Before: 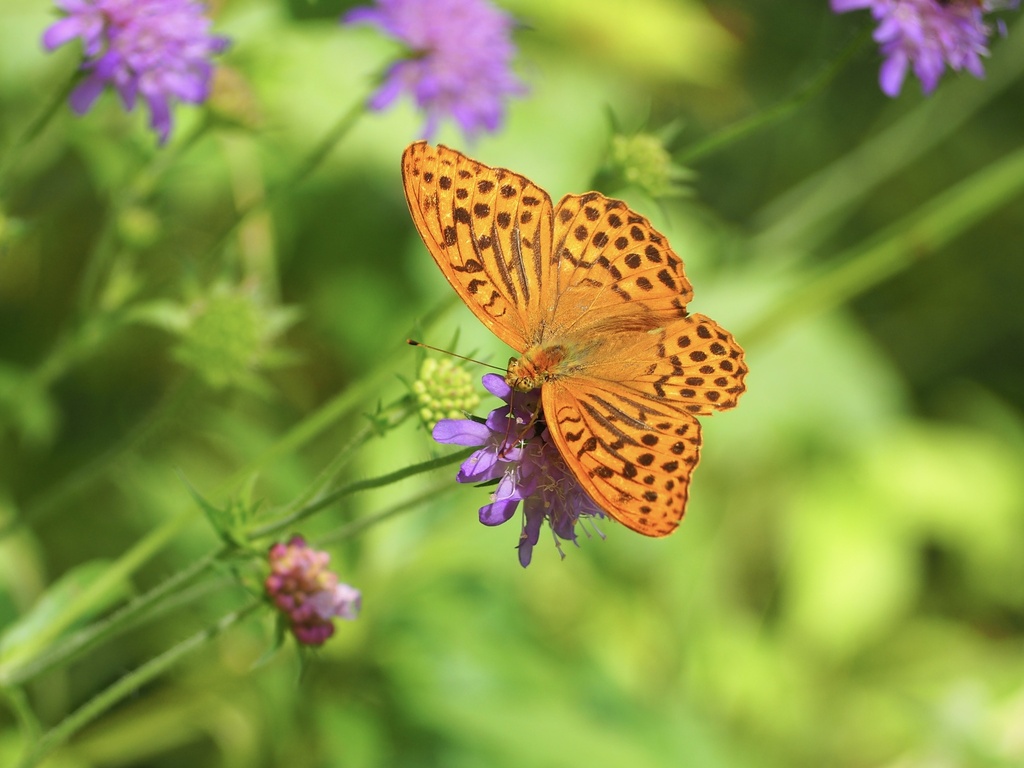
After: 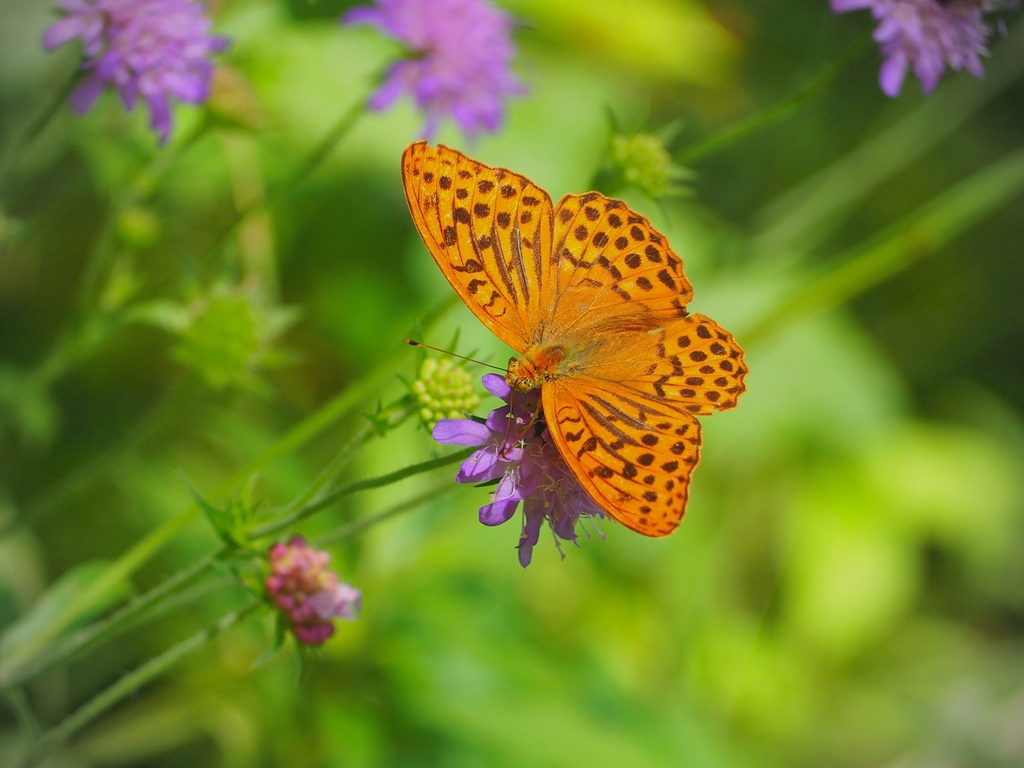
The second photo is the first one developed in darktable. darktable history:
exposure: exposure -0.256 EV, compensate highlight preservation false
vignetting: dithering 8-bit output
contrast brightness saturation: contrast -0.111
